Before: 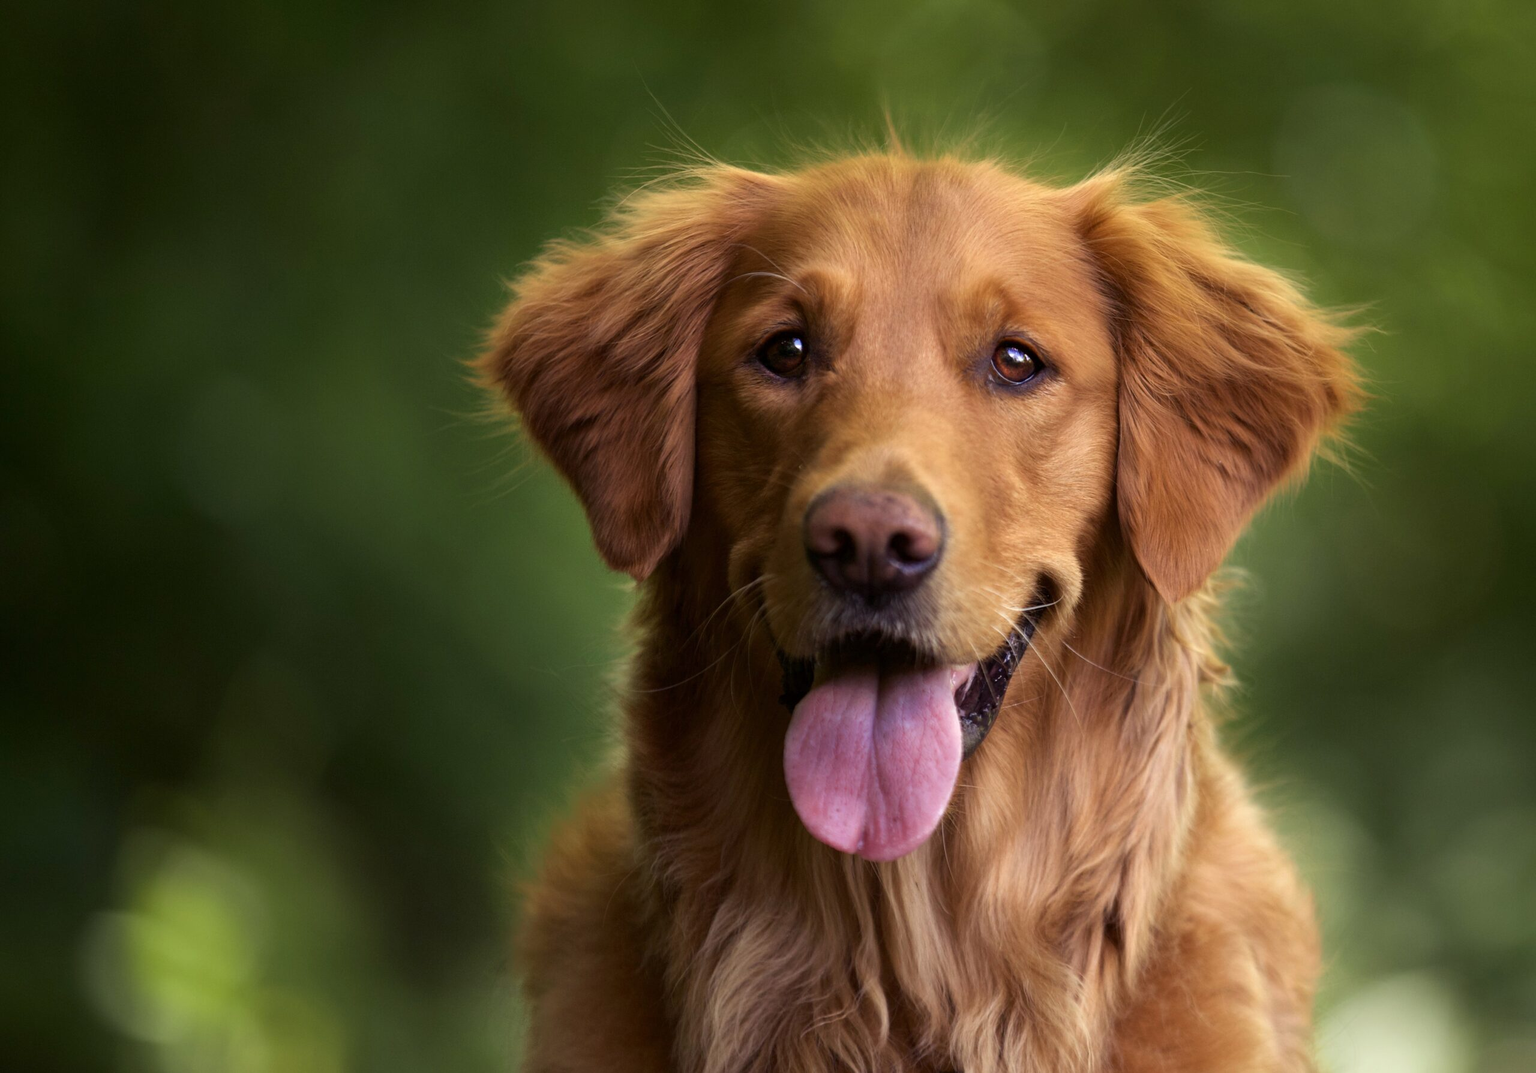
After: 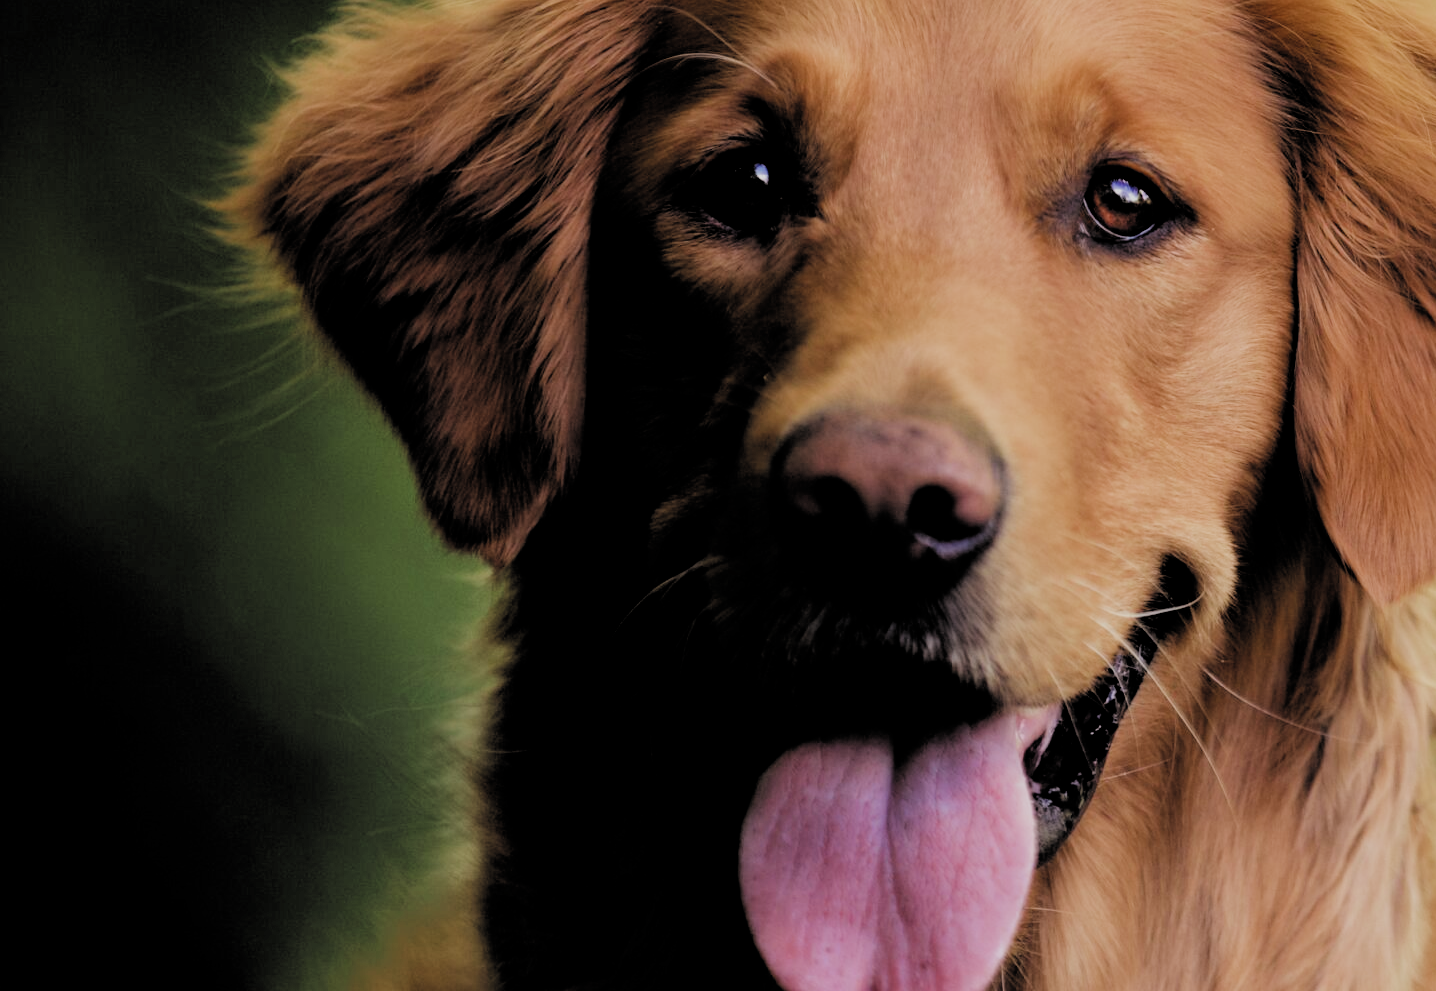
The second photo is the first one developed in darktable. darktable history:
crop and rotate: left 22.223%, top 22.453%, right 21.669%, bottom 22.143%
filmic rgb: black relative exposure -2.83 EV, white relative exposure 4.56 EV, hardness 1.72, contrast 1.257, add noise in highlights 0, preserve chrominance max RGB, color science v3 (2019), use custom middle-gray values true, contrast in highlights soft
